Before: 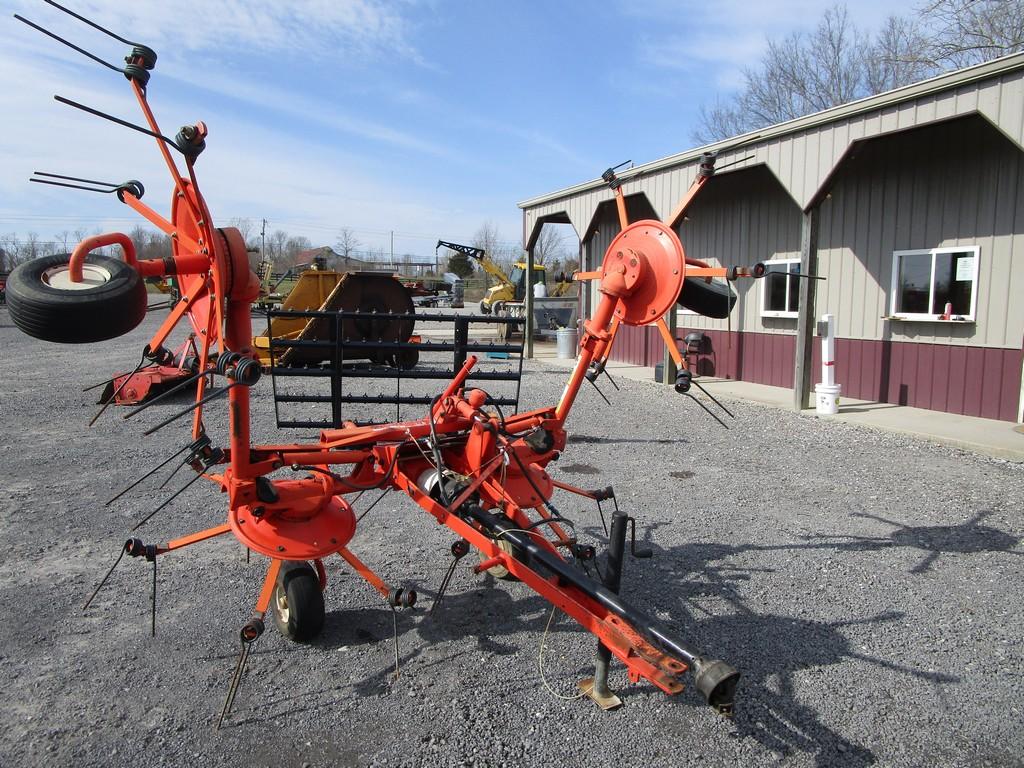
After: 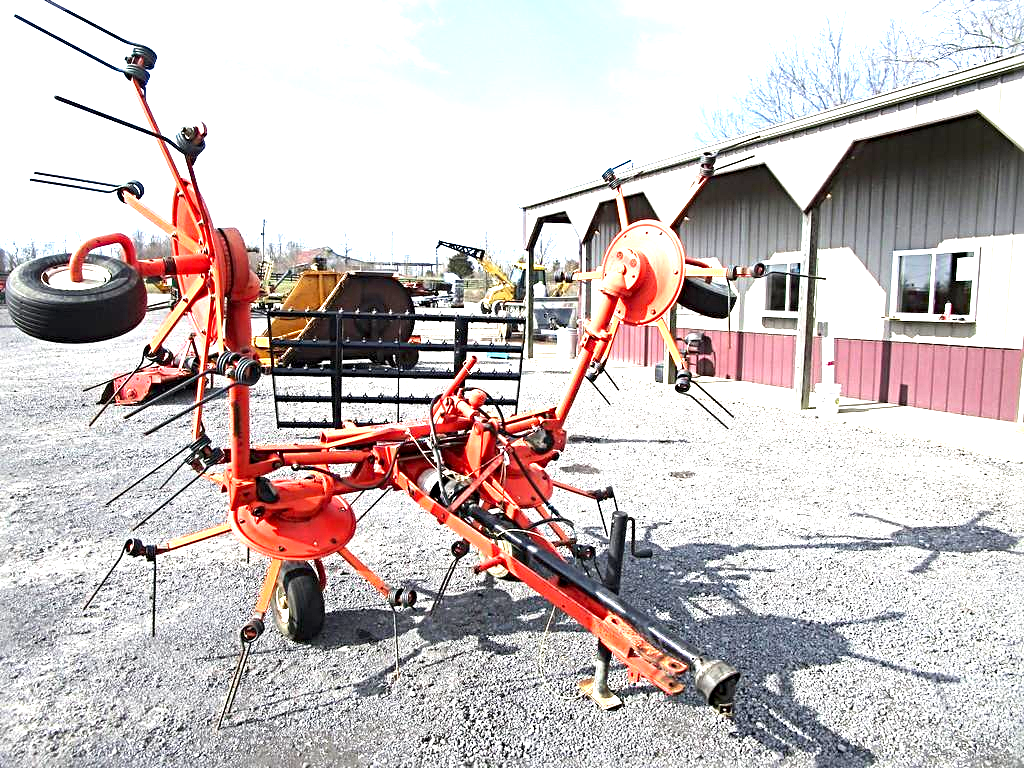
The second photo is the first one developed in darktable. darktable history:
exposure: black level correction 0.001, exposure 1.845 EV, compensate highlight preservation false
sharpen: radius 3.994
